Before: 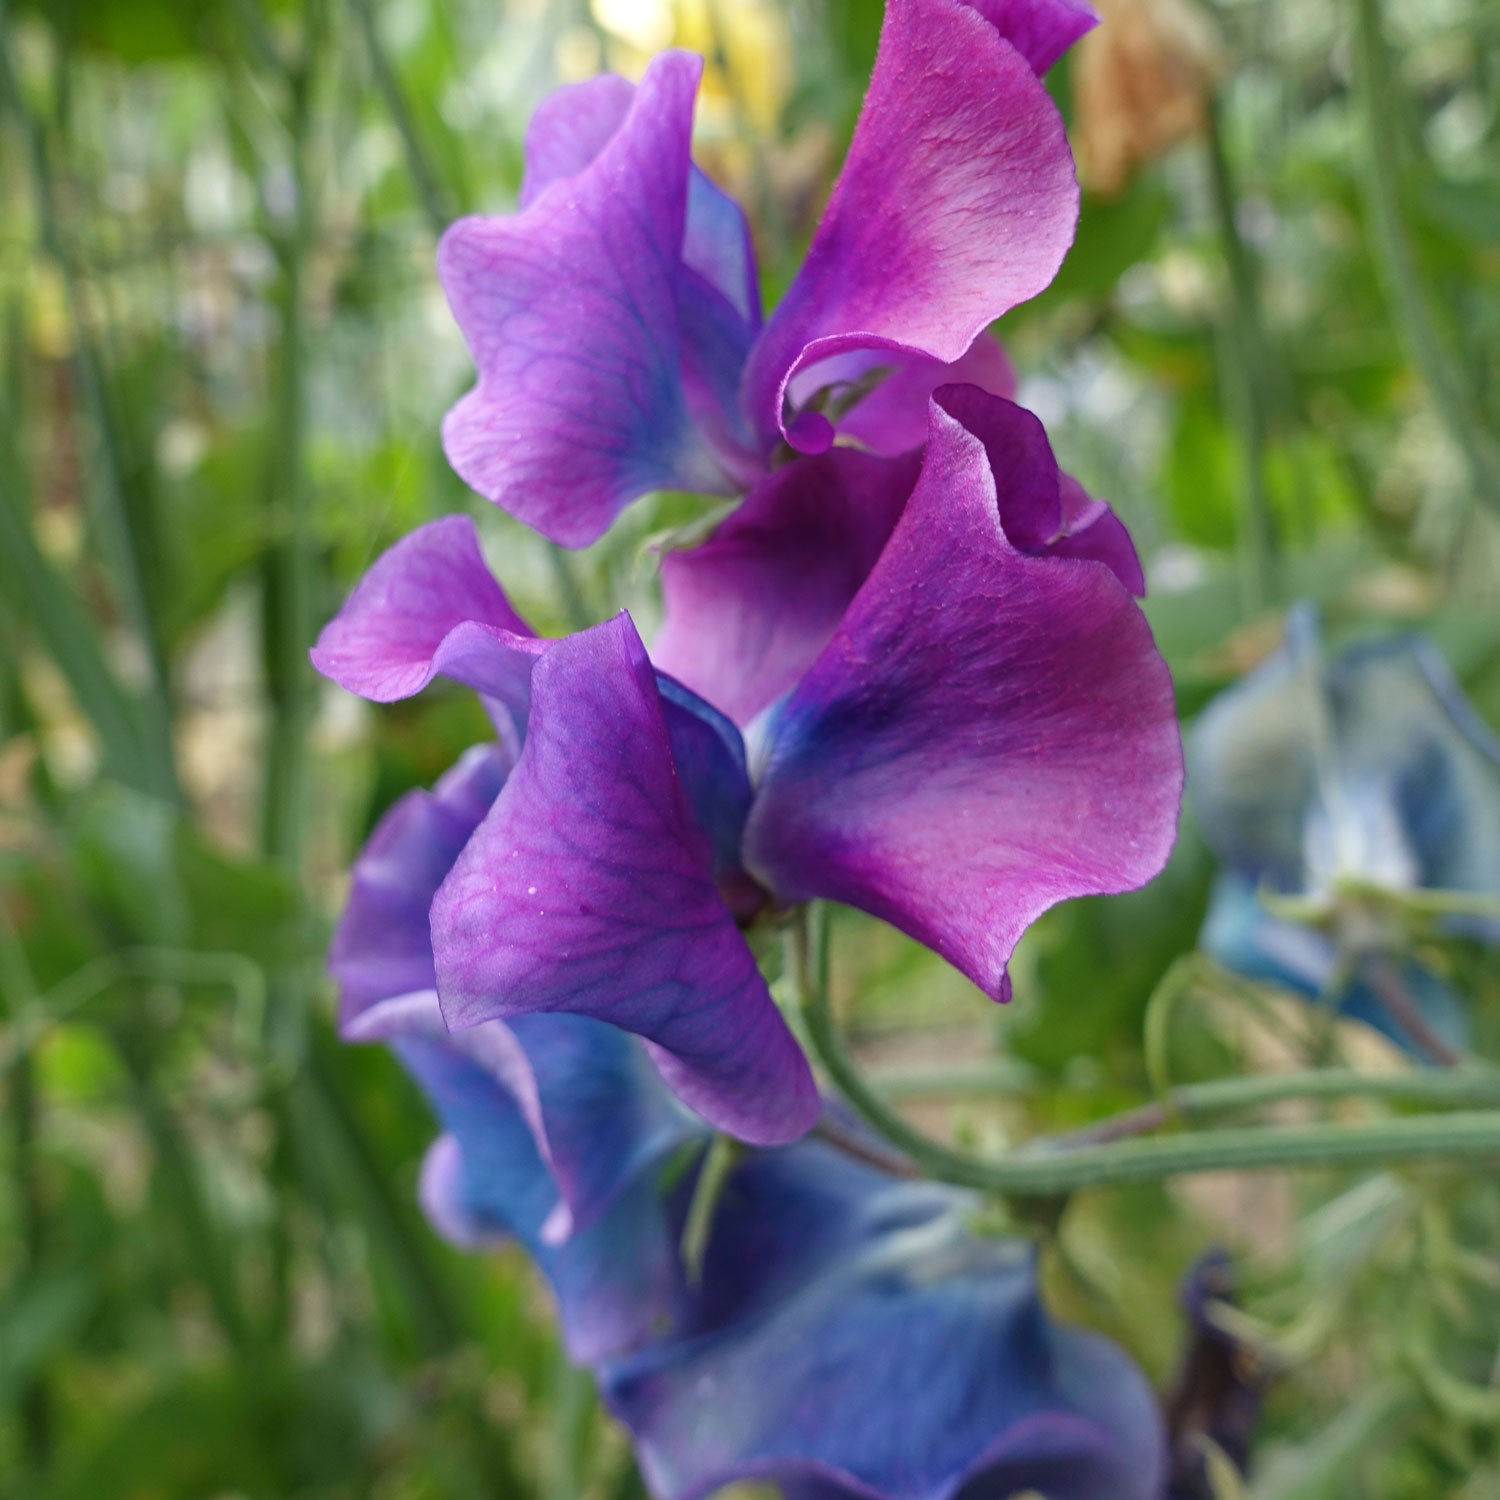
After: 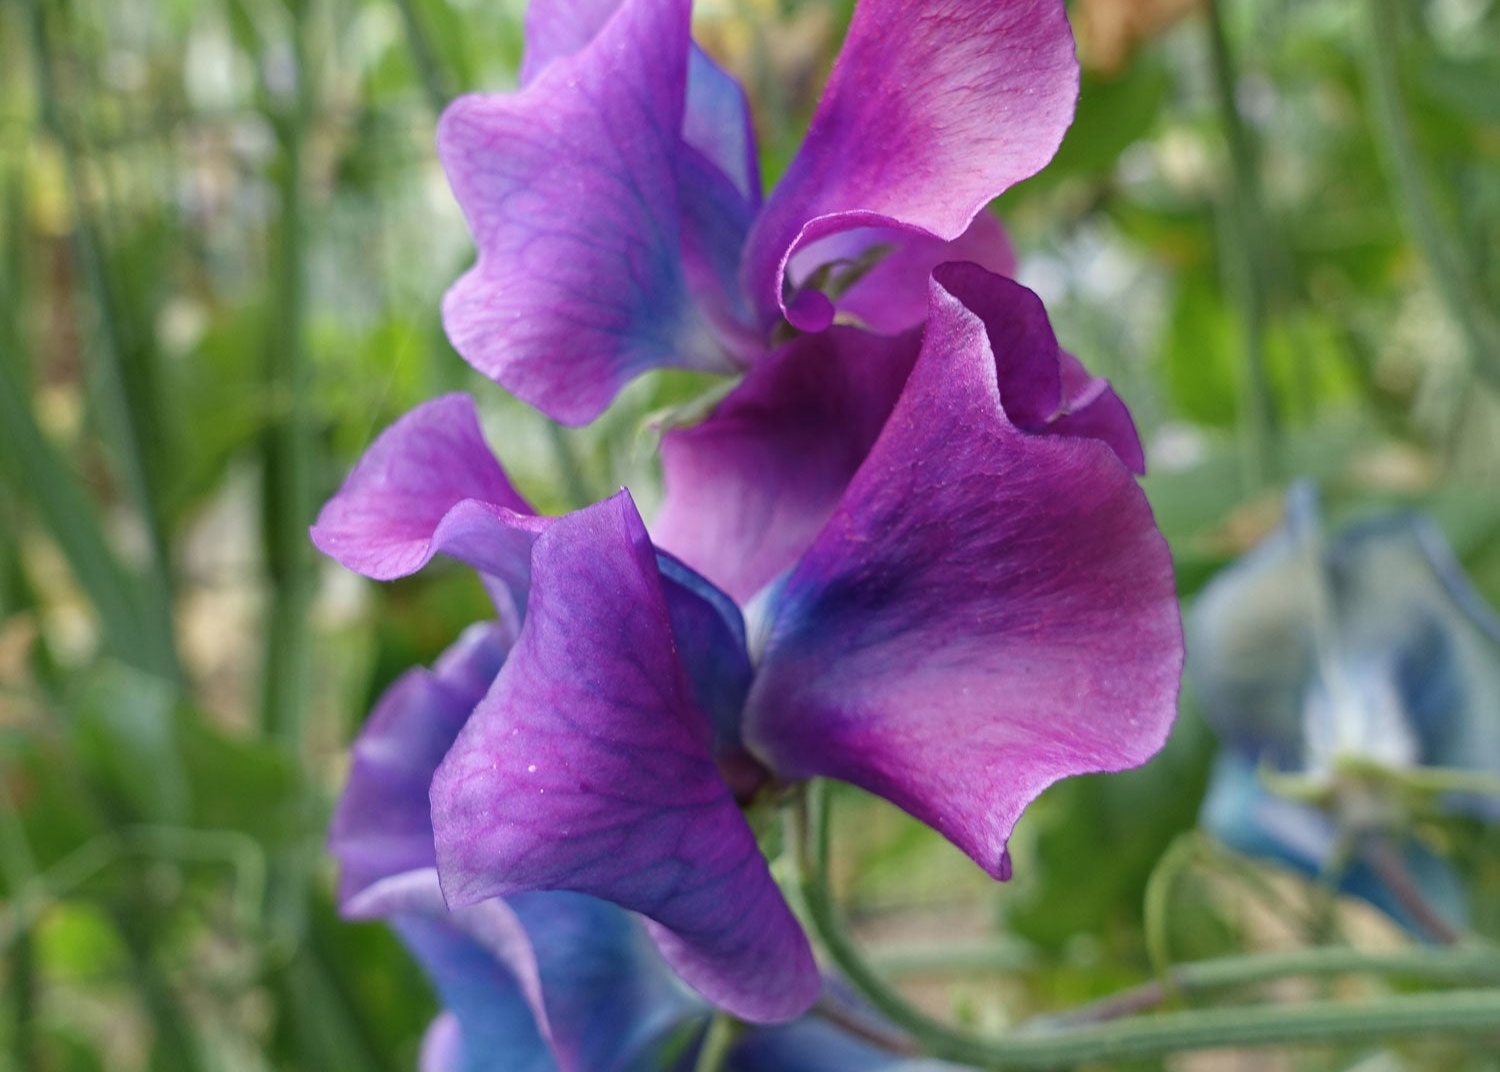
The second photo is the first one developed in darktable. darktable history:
contrast brightness saturation: saturation -0.045
crop and rotate: top 8.164%, bottom 20.329%
